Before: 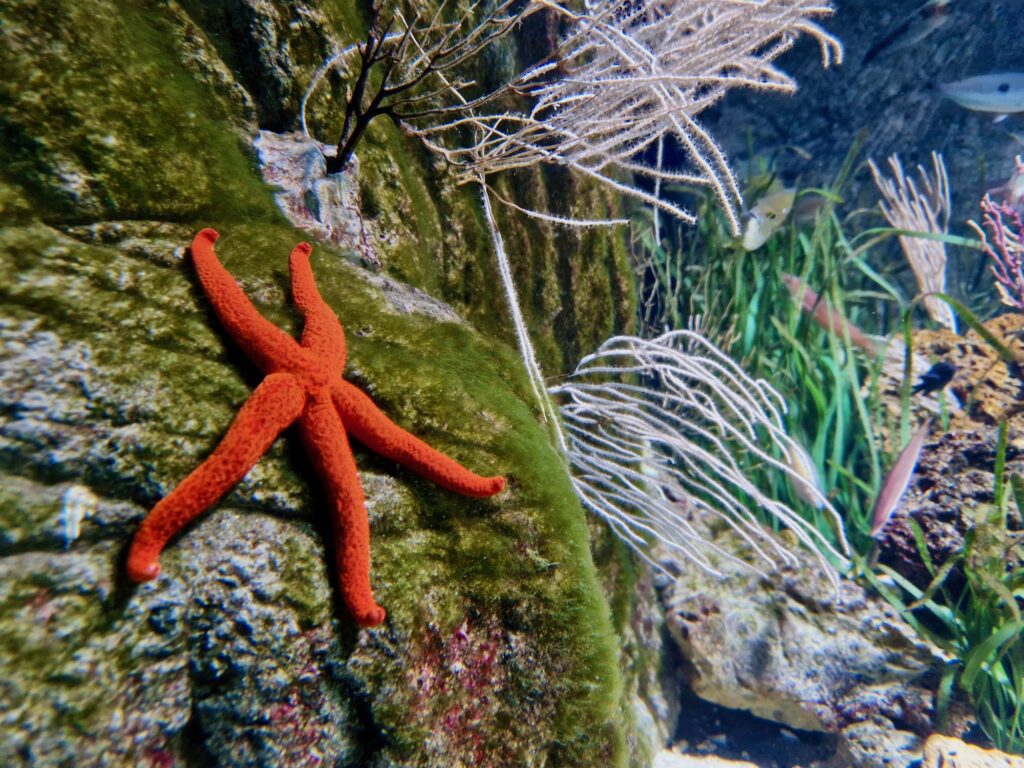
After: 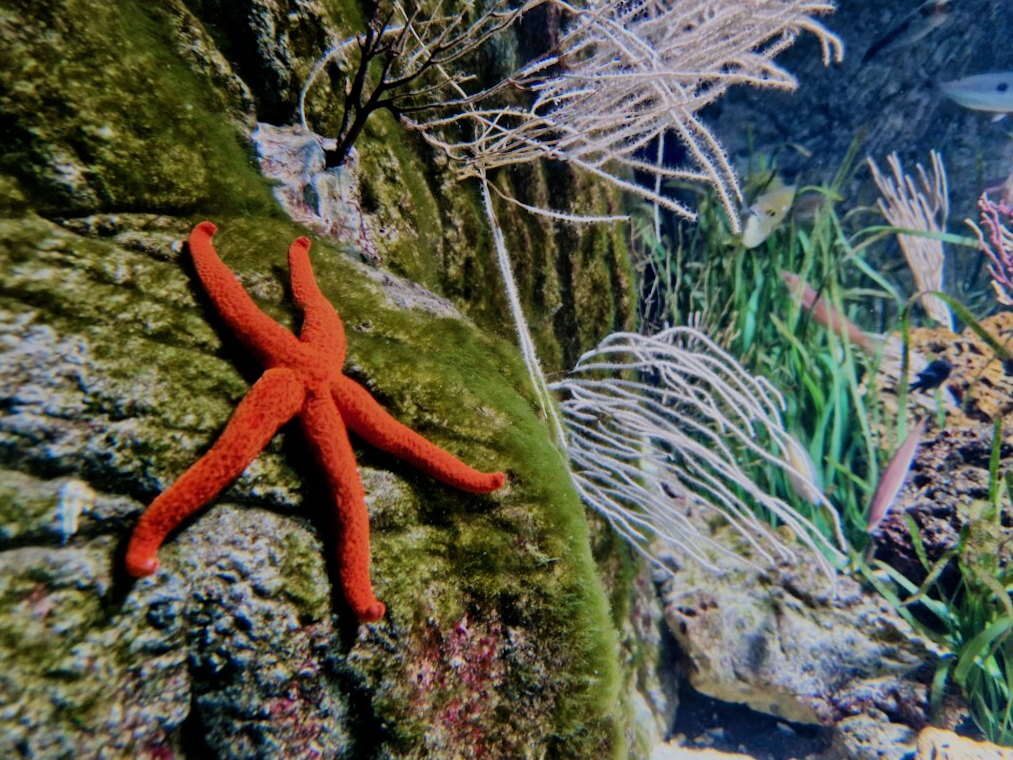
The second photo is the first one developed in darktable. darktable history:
rotate and perspective: rotation 0.174°, lens shift (vertical) 0.013, lens shift (horizontal) 0.019, shear 0.001, automatic cropping original format, crop left 0.007, crop right 0.991, crop top 0.016, crop bottom 0.997
filmic rgb: black relative exposure -7.65 EV, white relative exposure 4.56 EV, hardness 3.61, color science v6 (2022)
